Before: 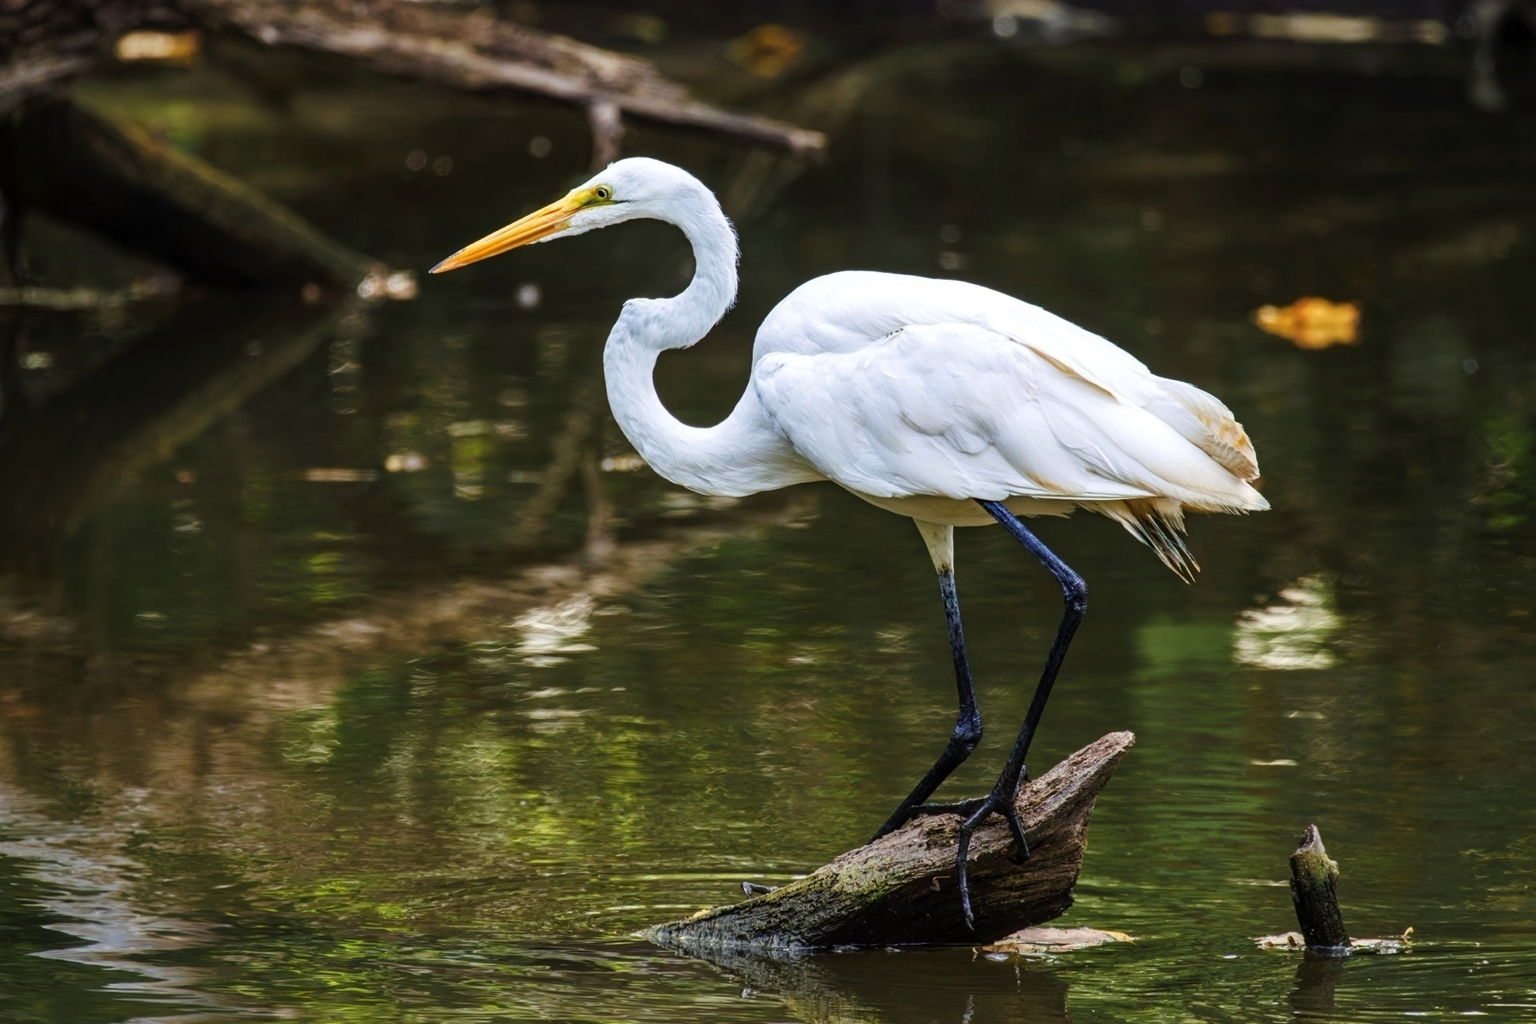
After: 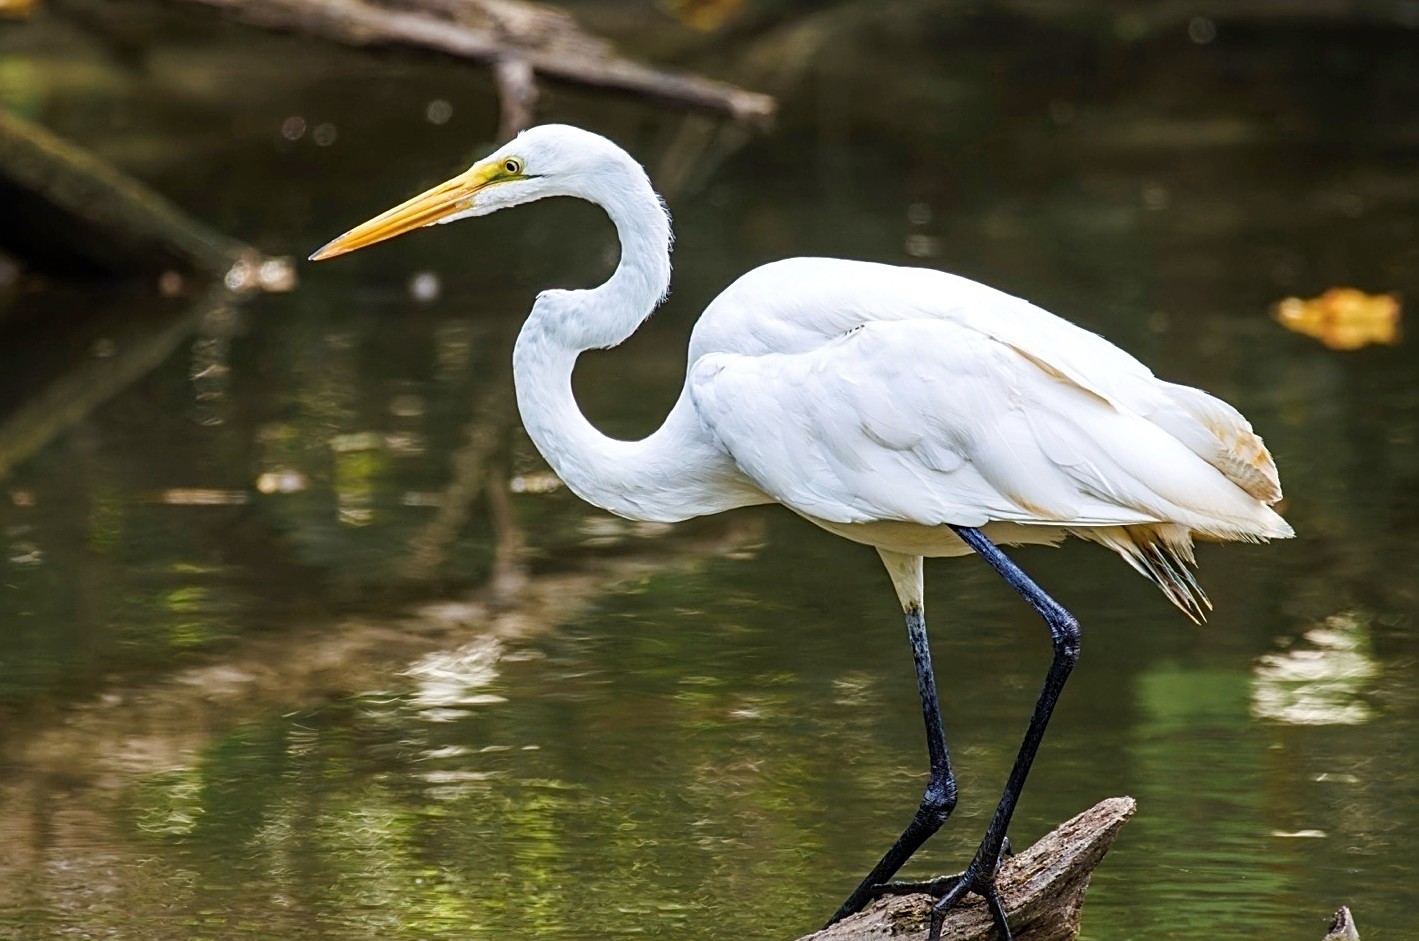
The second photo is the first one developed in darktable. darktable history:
crop and rotate: left 10.792%, top 5.02%, right 10.358%, bottom 16.509%
sharpen: on, module defaults
